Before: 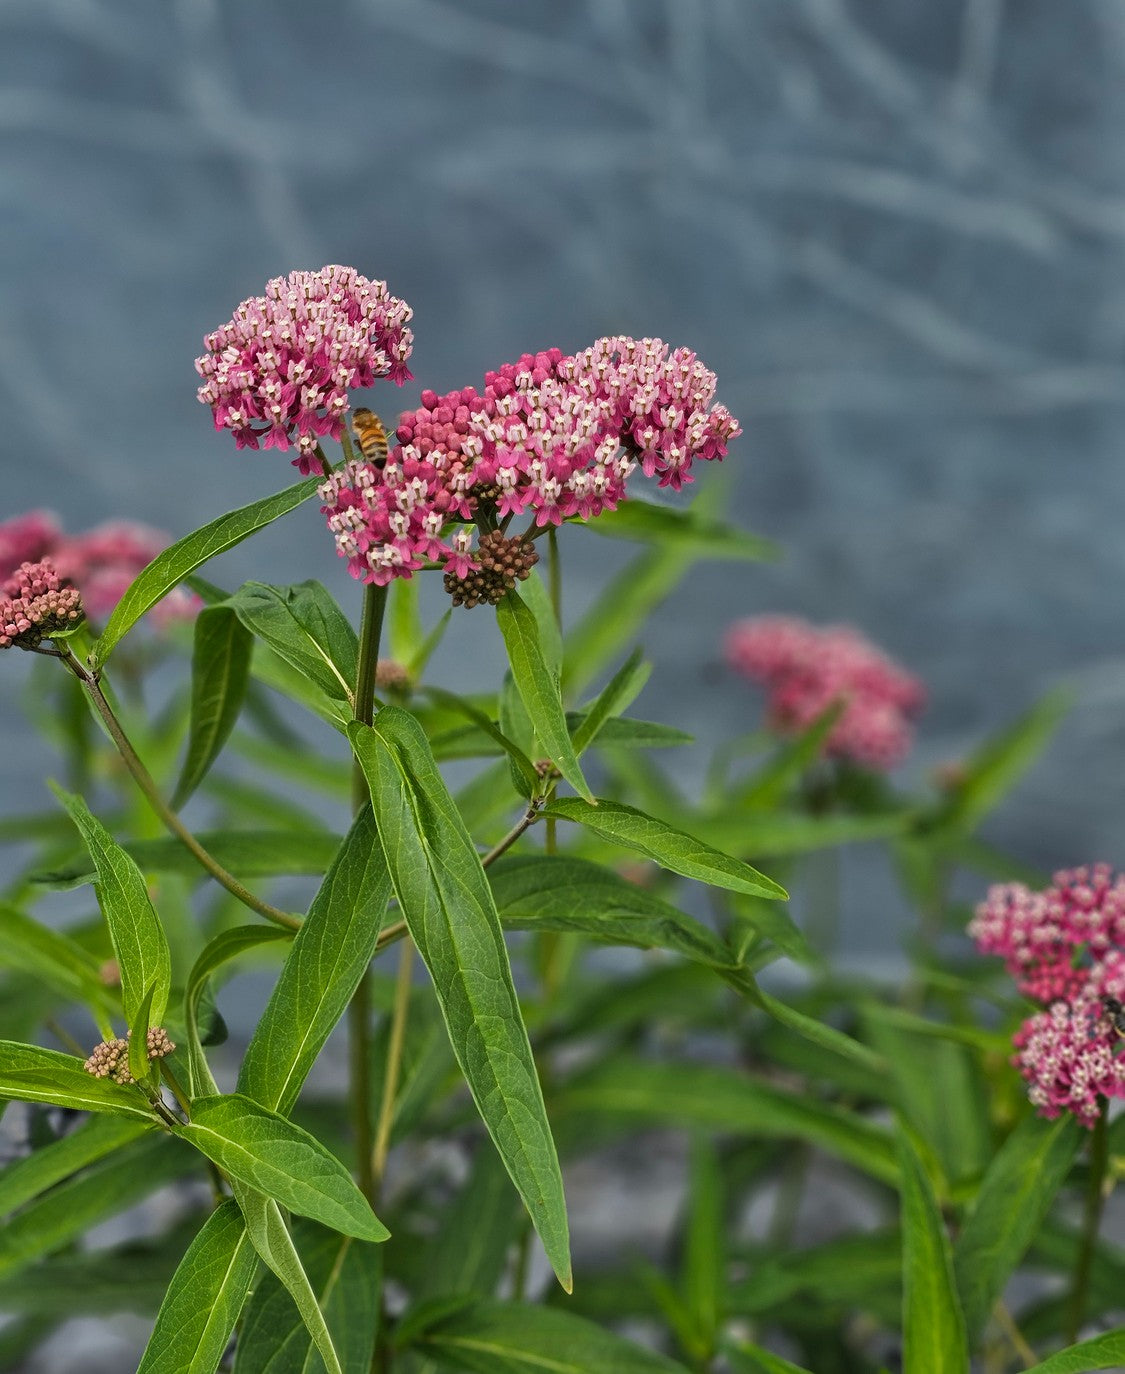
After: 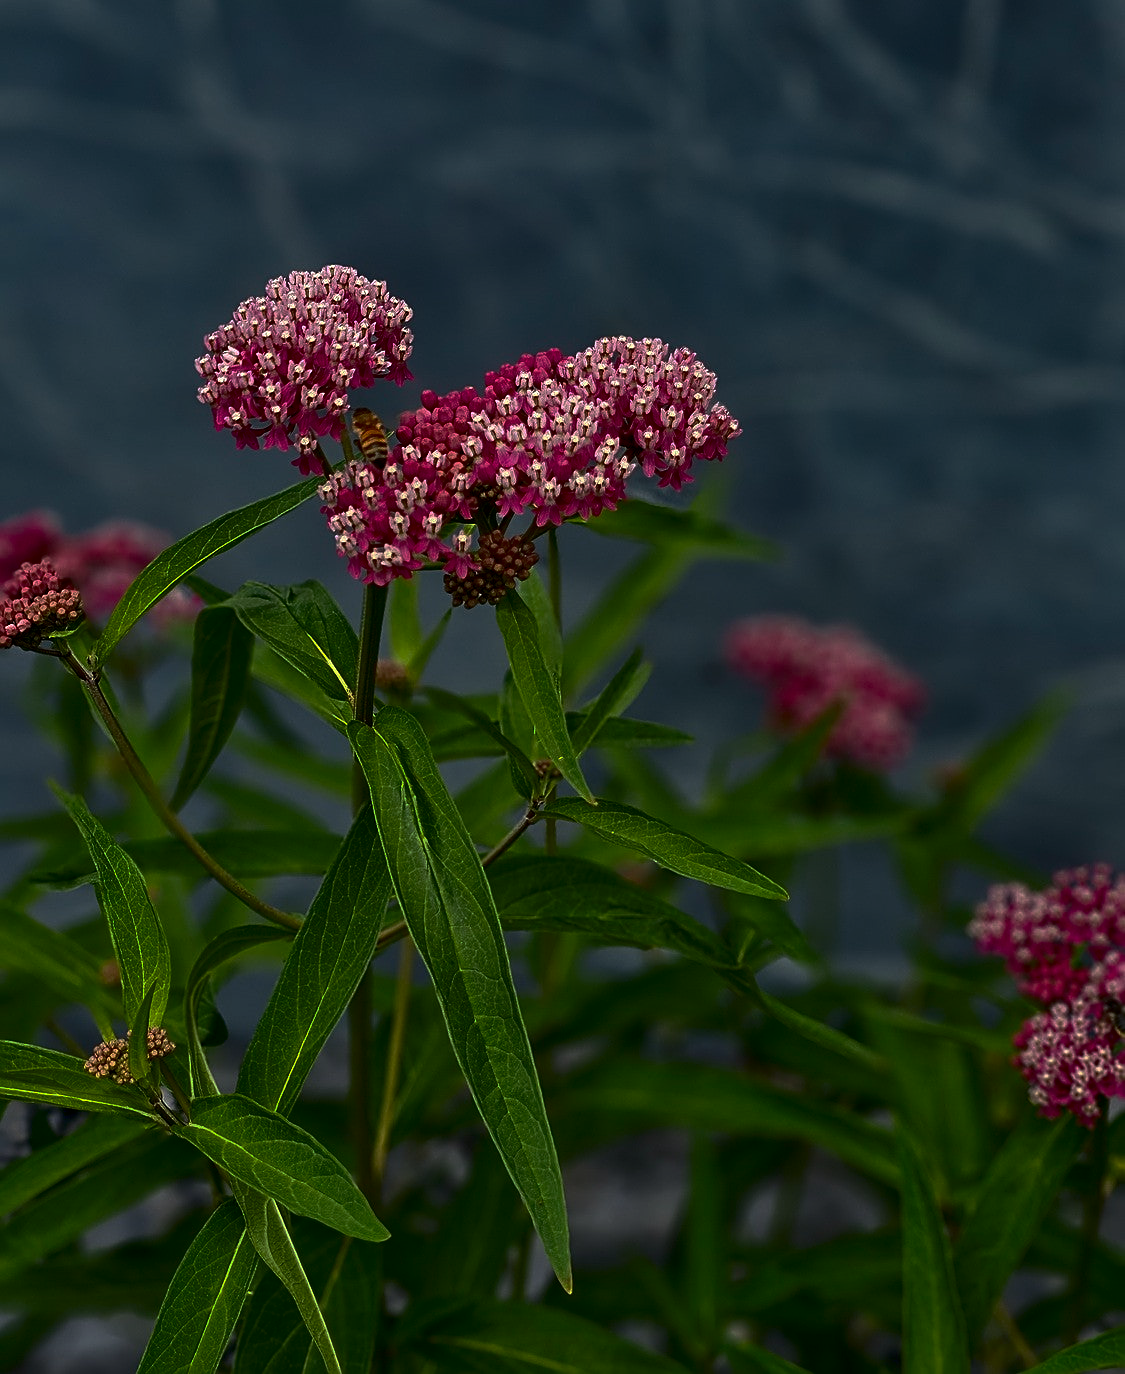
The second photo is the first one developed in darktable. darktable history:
contrast brightness saturation: contrast 0.222, brightness -0.186, saturation 0.237
base curve: curves: ch0 [(0, 0) (0.841, 0.609) (1, 1)], preserve colors none
sharpen: on, module defaults
